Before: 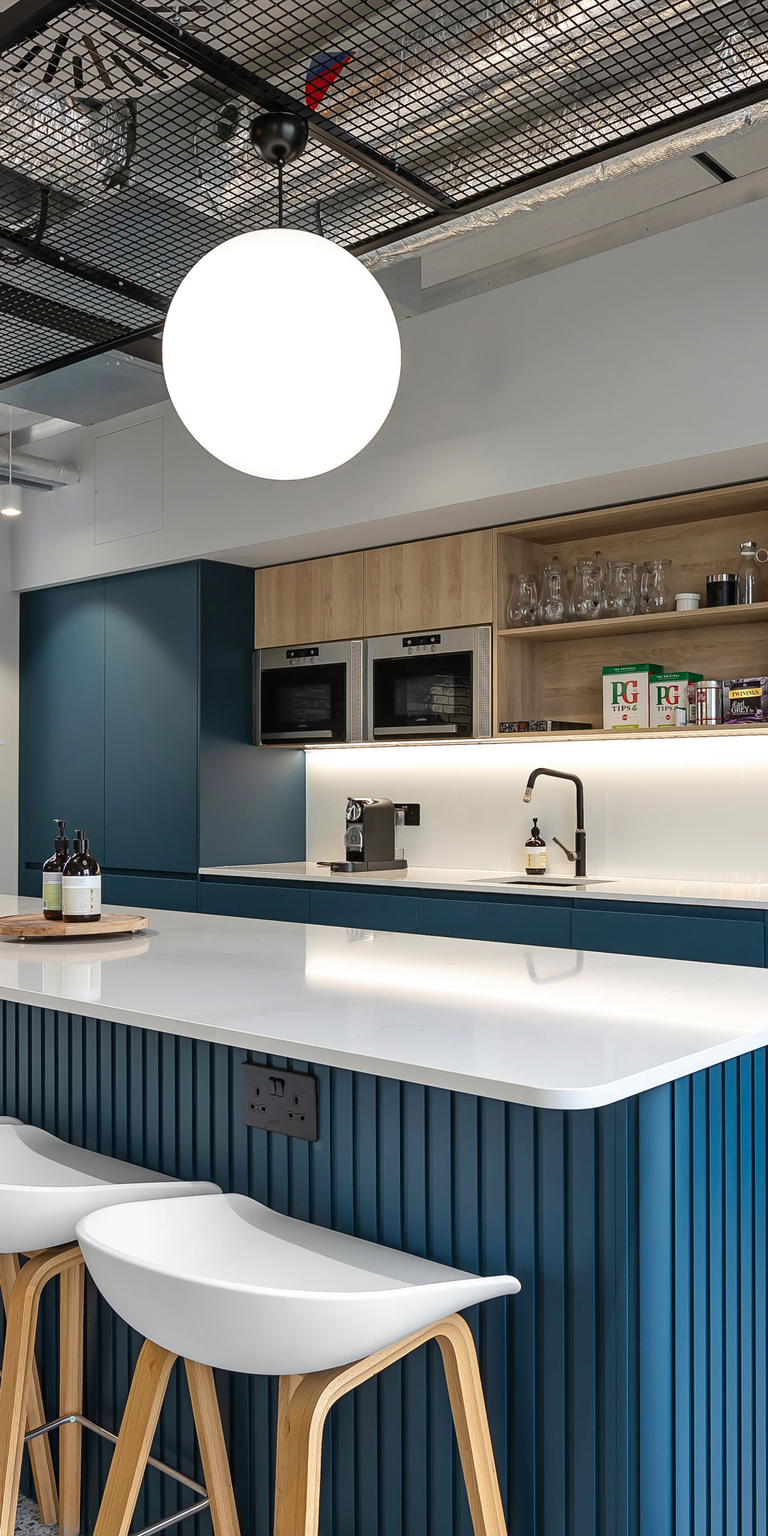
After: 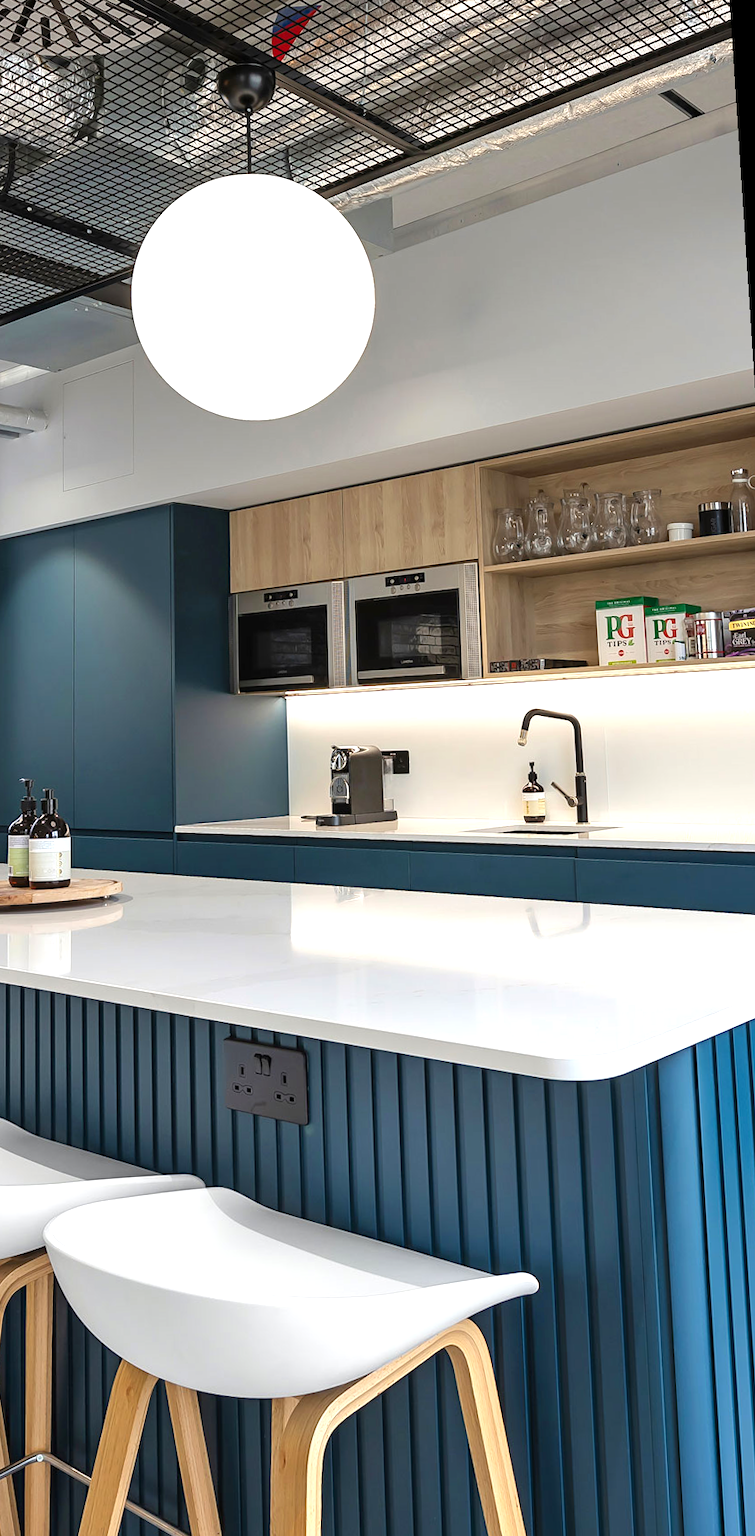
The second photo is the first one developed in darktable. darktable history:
rotate and perspective: rotation -1.68°, lens shift (vertical) -0.146, crop left 0.049, crop right 0.912, crop top 0.032, crop bottom 0.96
exposure: exposure 0.496 EV, compensate highlight preservation false
